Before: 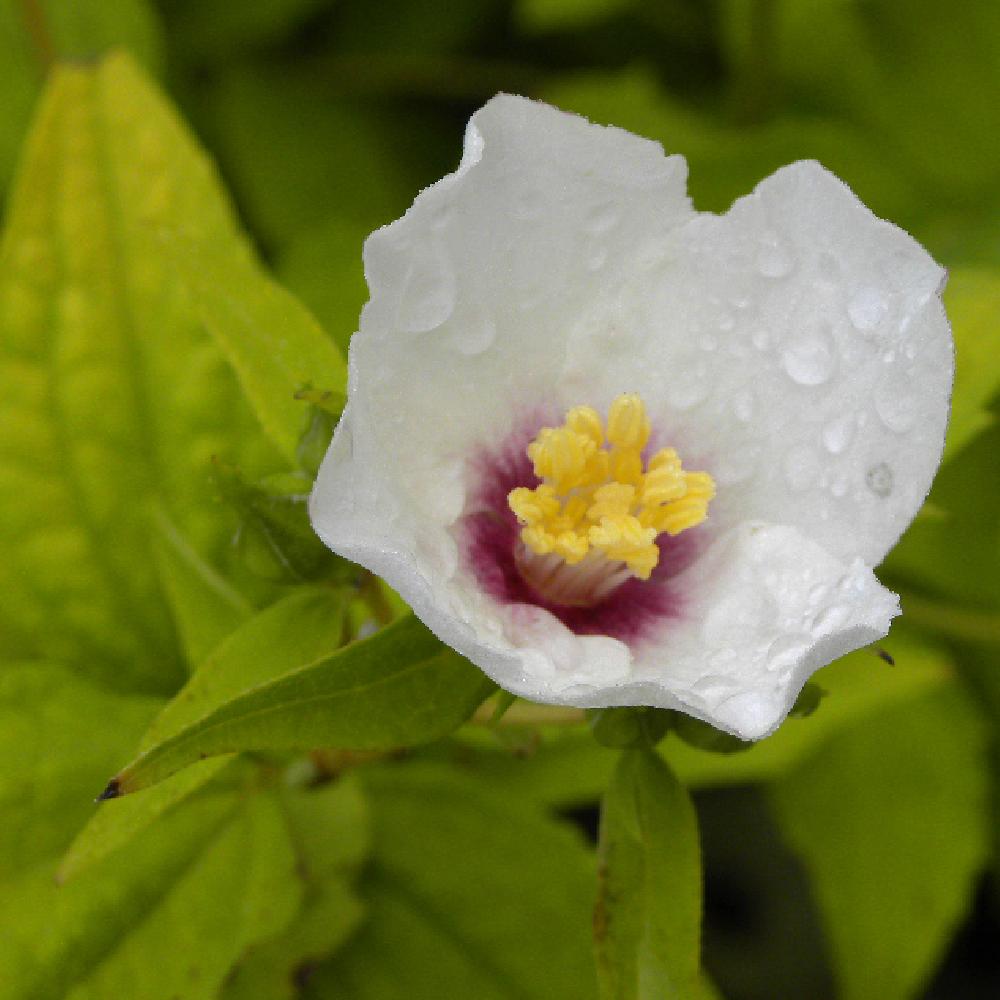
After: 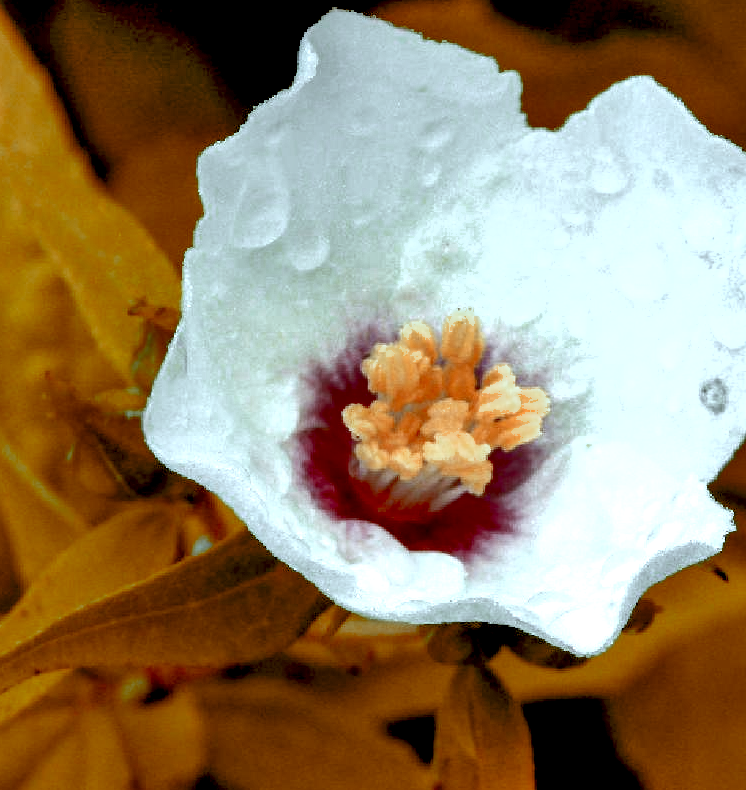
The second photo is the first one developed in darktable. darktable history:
exposure: black level correction 0.039, exposure 0.5 EV, compensate highlight preservation false
local contrast: on, module defaults
tone equalizer: -8 EV -0.421 EV, -7 EV -0.389 EV, -6 EV -0.315 EV, -5 EV -0.189 EV, -3 EV 0.243 EV, -2 EV 0.305 EV, -1 EV 0.392 EV, +0 EV 0.427 EV
crop: left 16.632%, top 8.455%, right 8.68%, bottom 12.463%
color zones: curves: ch0 [(0, 0.299) (0.25, 0.383) (0.456, 0.352) (0.736, 0.571)]; ch1 [(0, 0.63) (0.151, 0.568) (0.254, 0.416) (0.47, 0.558) (0.732, 0.37) (0.909, 0.492)]; ch2 [(0.004, 0.604) (0.158, 0.443) (0.257, 0.403) (0.761, 0.468)]
color correction: highlights a* -12.89, highlights b* -18.07, saturation 0.697
shadows and highlights: shadows 59.23, highlights -60.25, soften with gaussian
